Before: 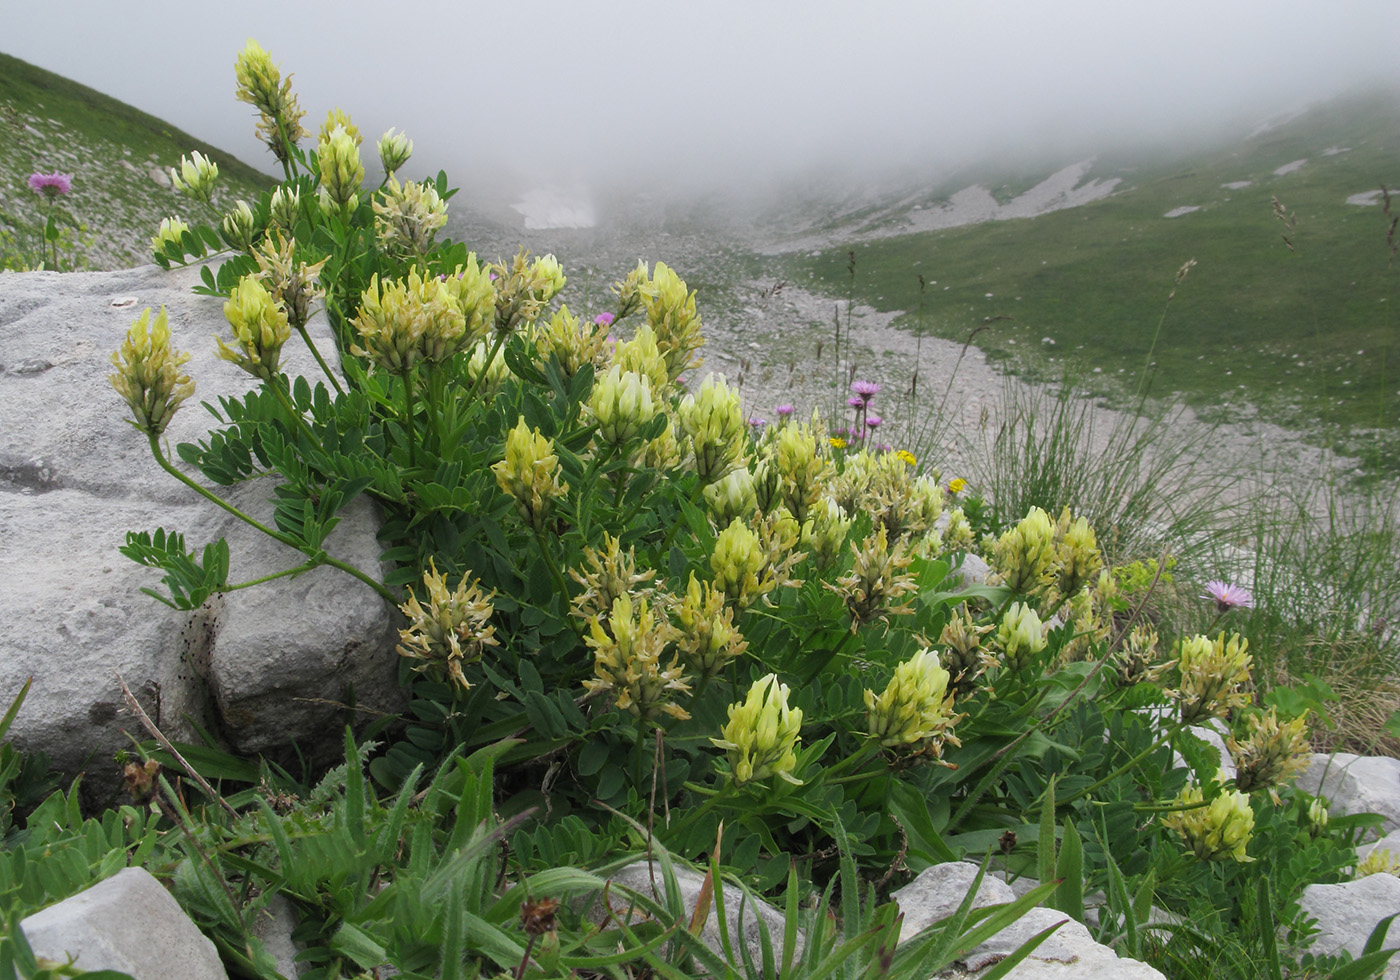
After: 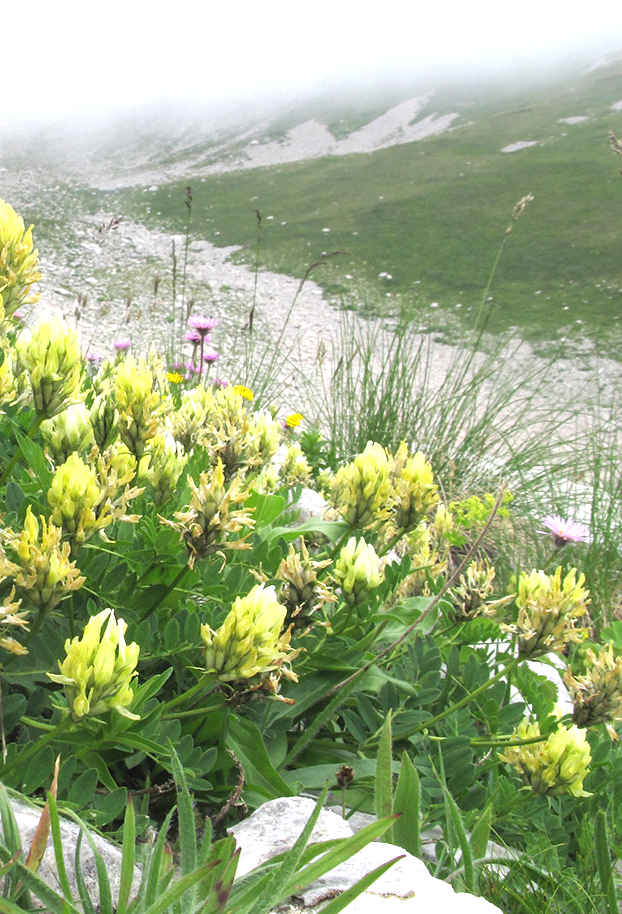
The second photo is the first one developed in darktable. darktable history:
crop: left 47.425%, top 6.665%, right 8.091%
exposure: black level correction 0, exposure 1.107 EV, compensate exposure bias true, compensate highlight preservation false
